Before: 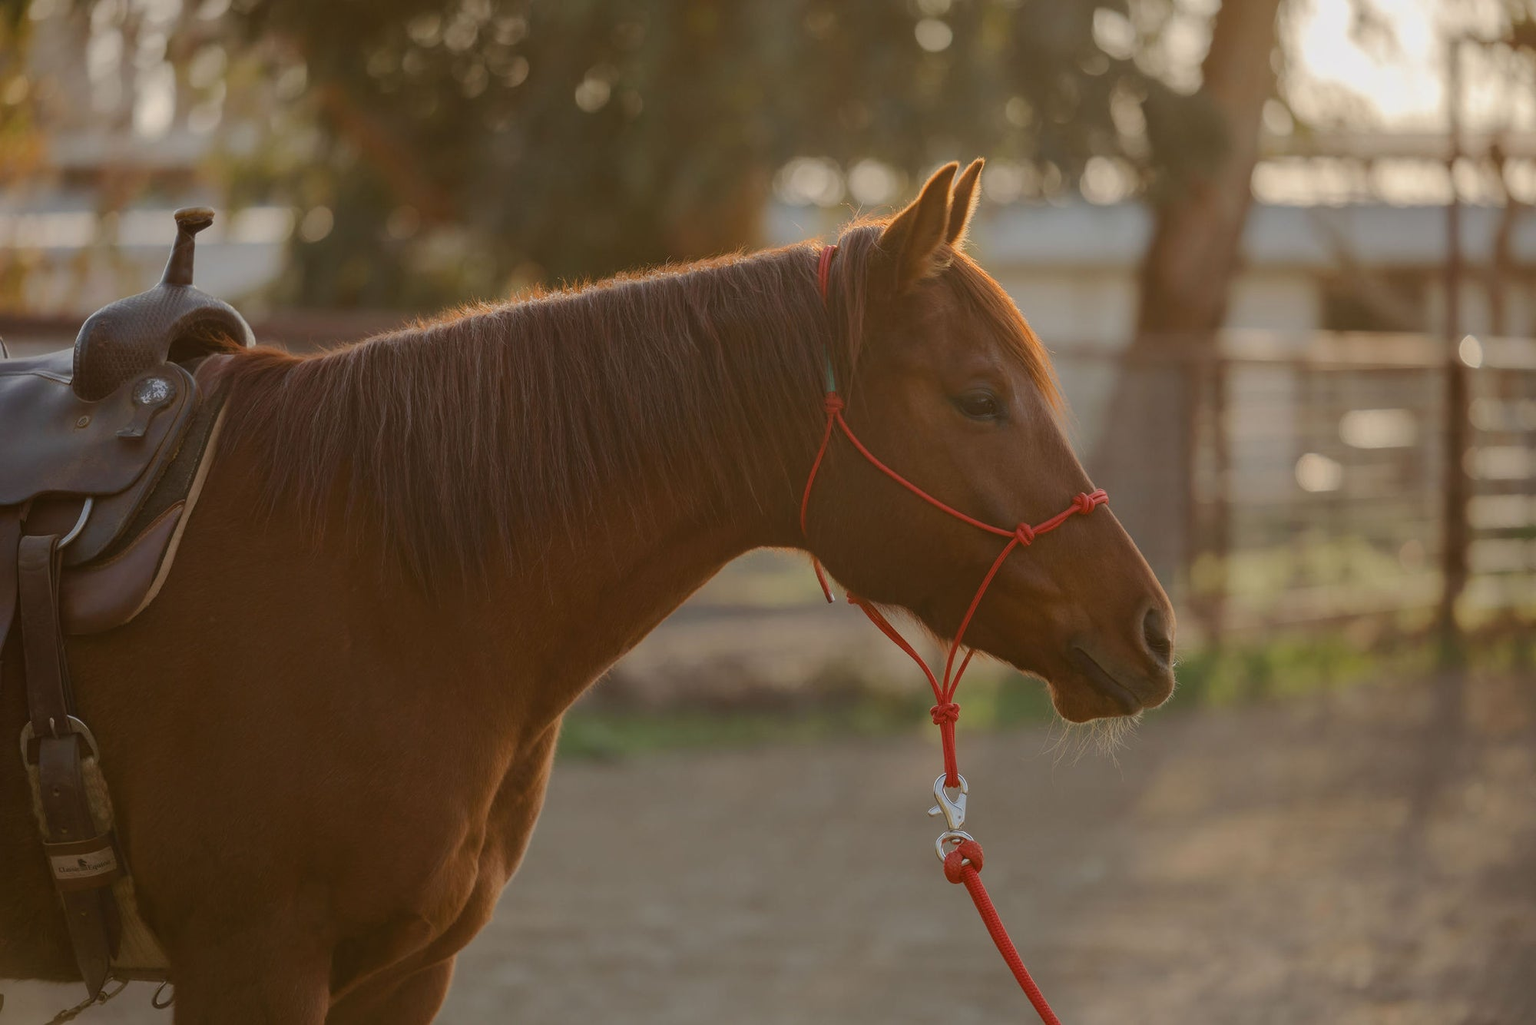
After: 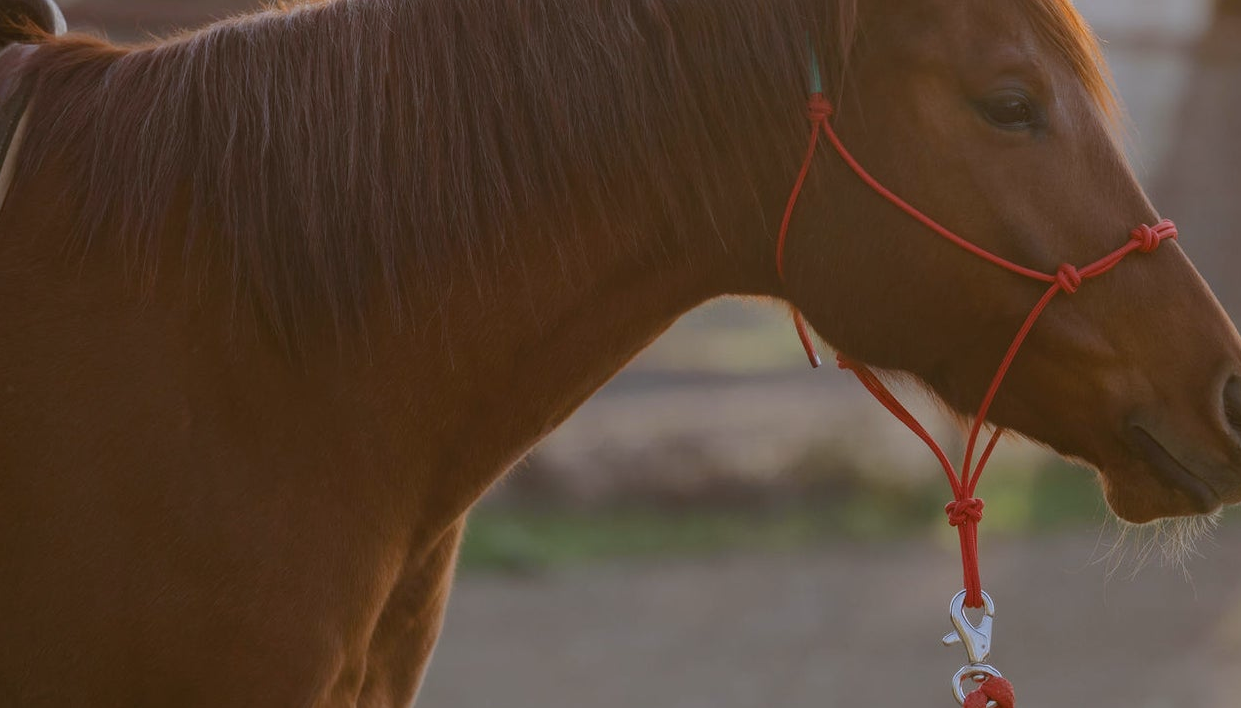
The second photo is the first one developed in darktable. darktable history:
crop: left 13.312%, top 31.28%, right 24.627%, bottom 15.582%
bloom: size 9%, threshold 100%, strength 7%
white balance: red 0.967, blue 1.119, emerald 0.756
